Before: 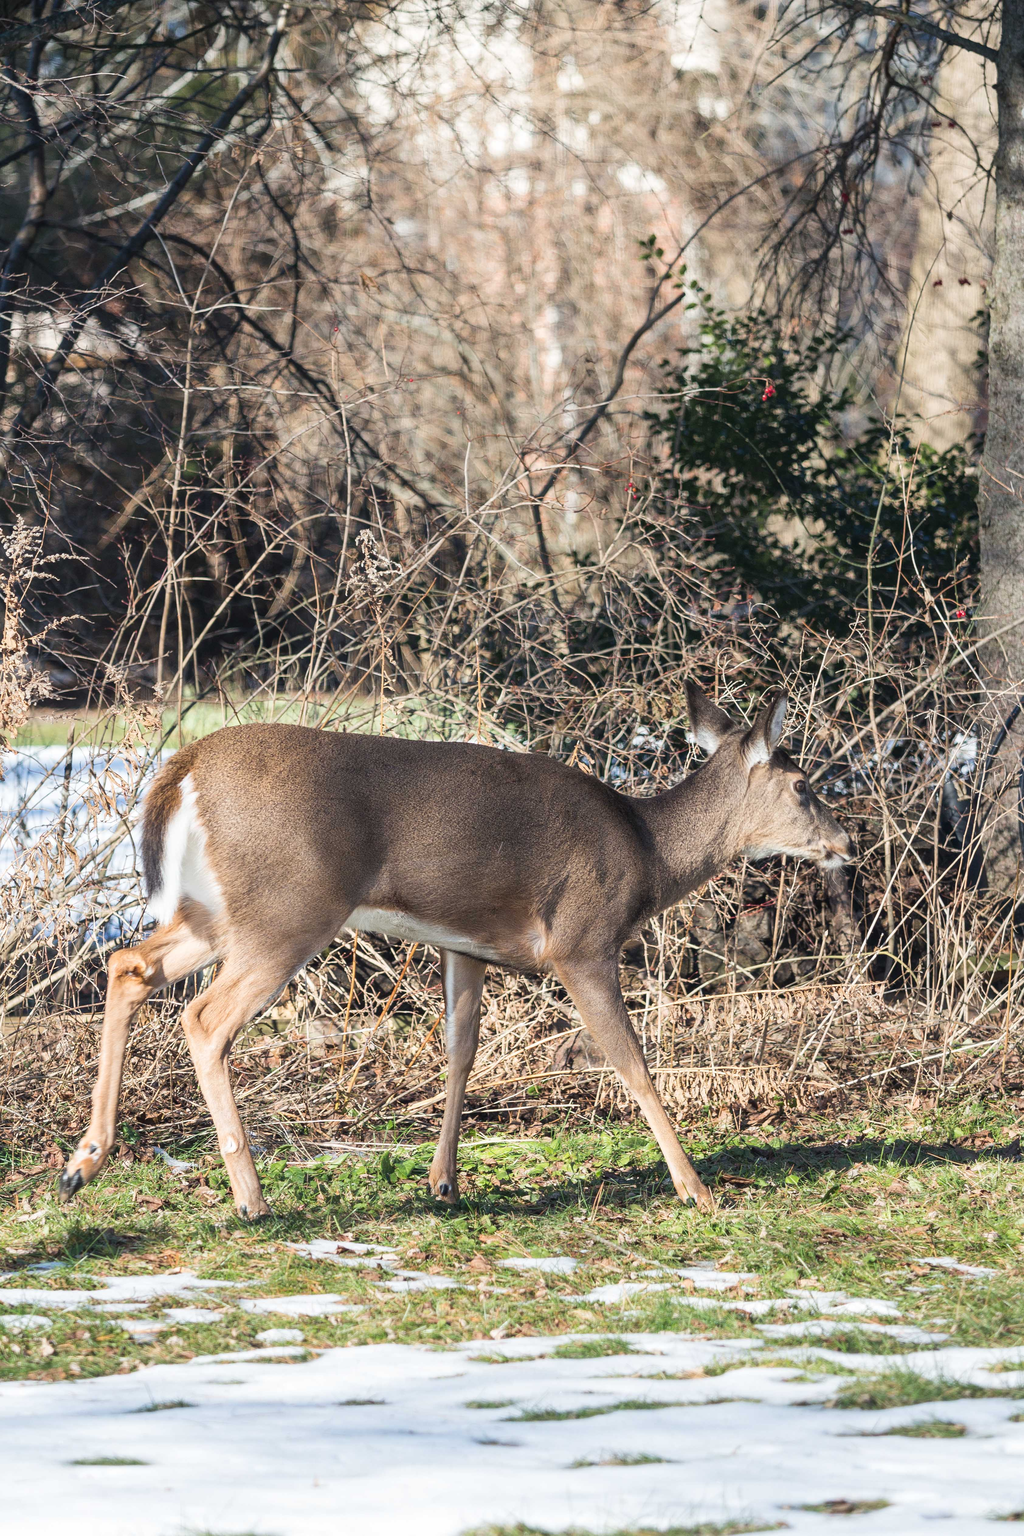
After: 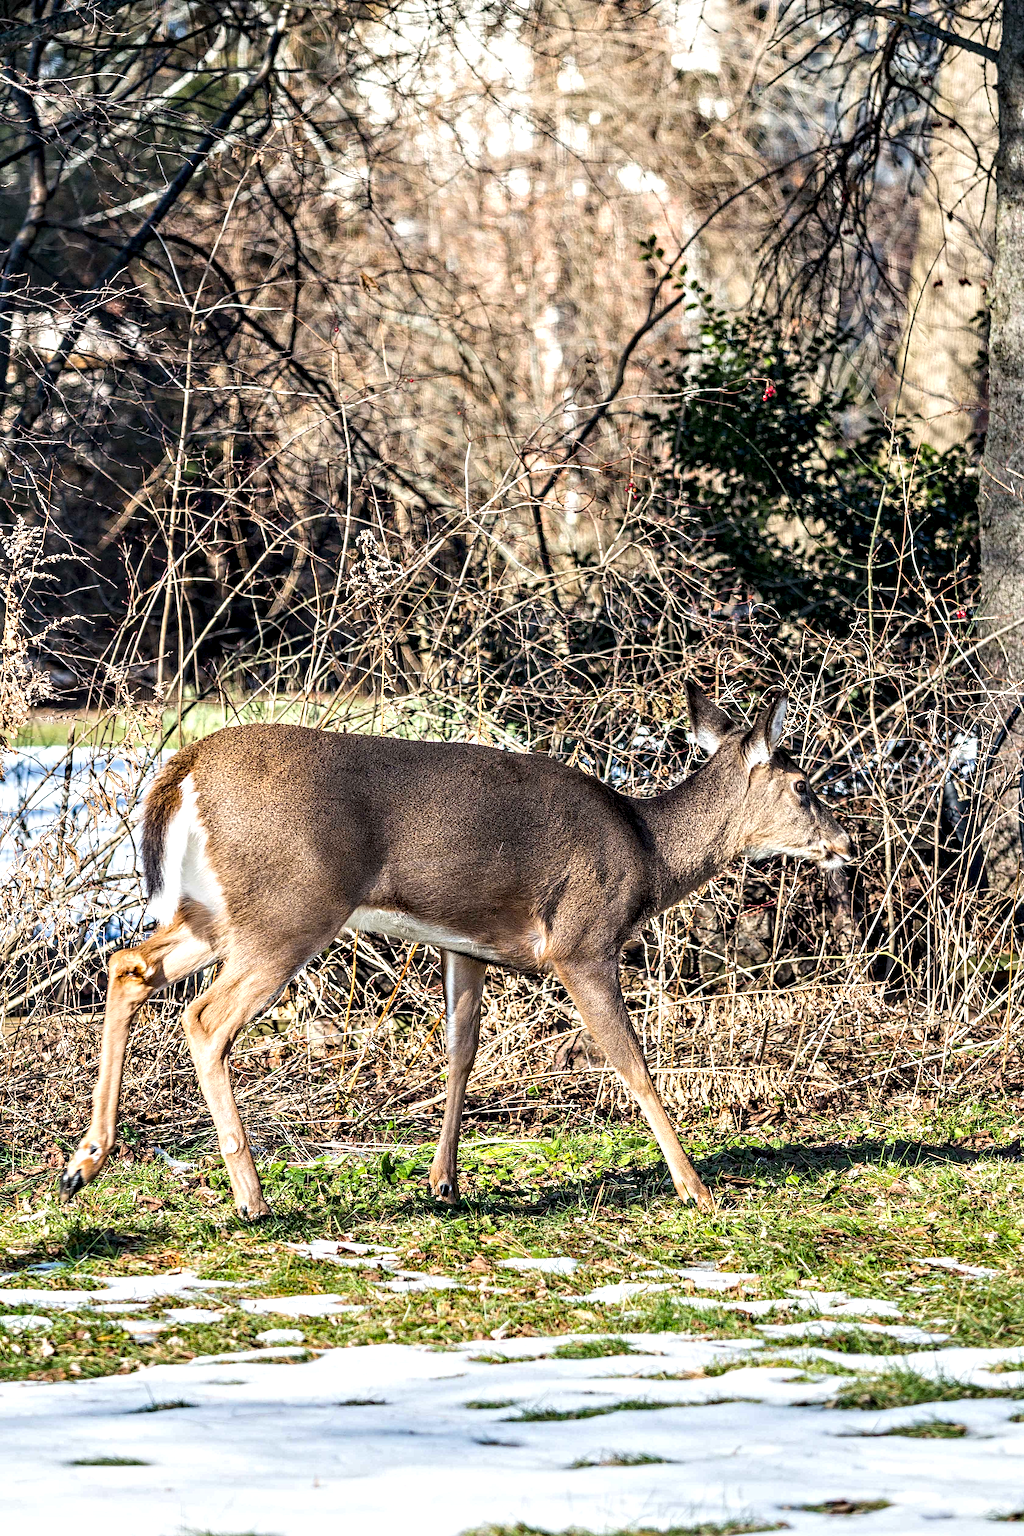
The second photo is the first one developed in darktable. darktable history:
contrast equalizer: octaves 7, y [[0.5, 0.542, 0.583, 0.625, 0.667, 0.708], [0.5 ×6], [0.5 ×6], [0 ×6], [0 ×6]]
local contrast: detail 134%, midtone range 0.746
color balance rgb: global offset › hue 169.86°, perceptual saturation grading › global saturation 25.616%, global vibrance 20%
